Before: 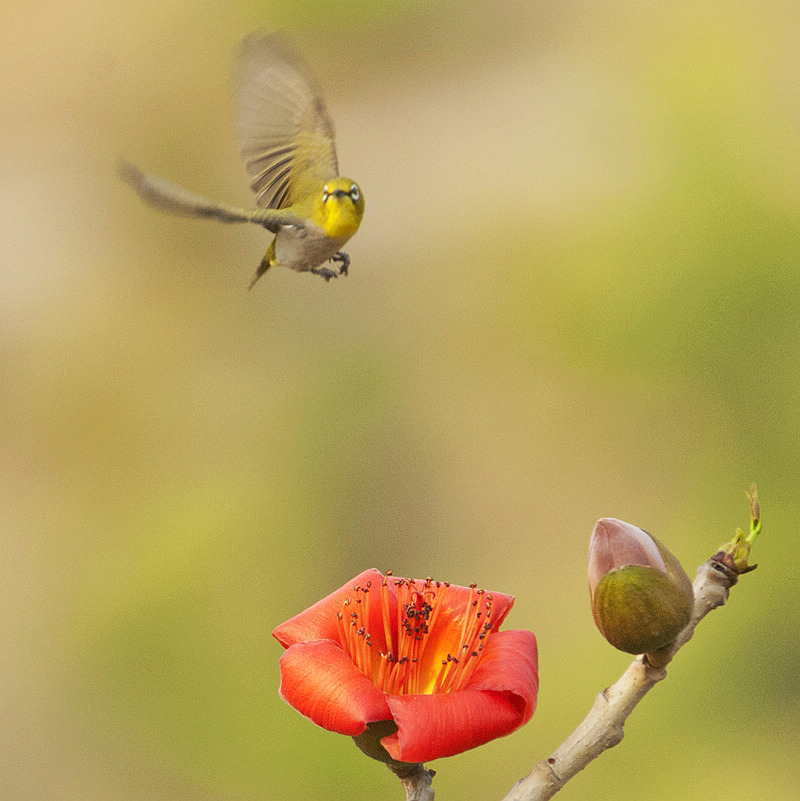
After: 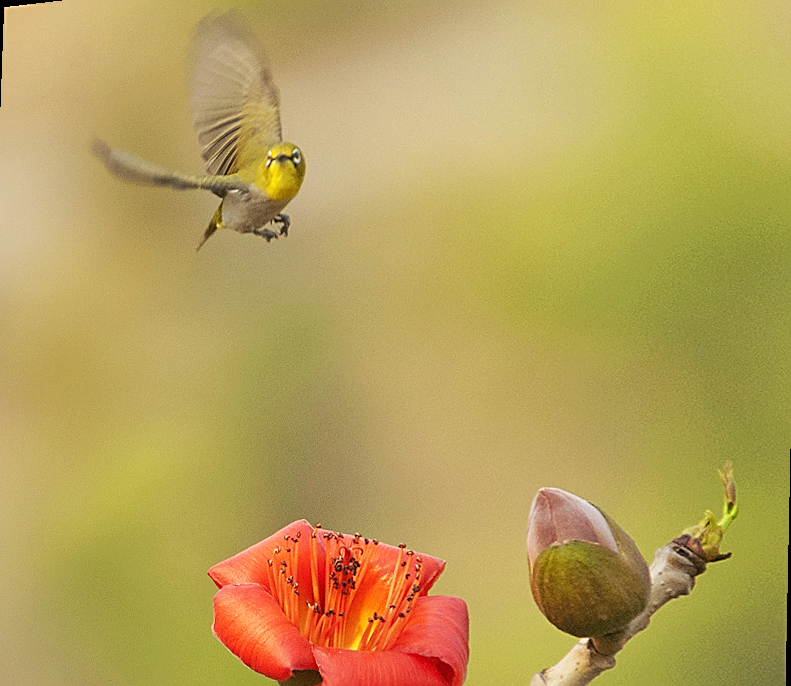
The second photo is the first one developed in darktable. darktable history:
sharpen: on, module defaults
rotate and perspective: rotation 1.69°, lens shift (vertical) -0.023, lens shift (horizontal) -0.291, crop left 0.025, crop right 0.988, crop top 0.092, crop bottom 0.842
tone equalizer: on, module defaults
